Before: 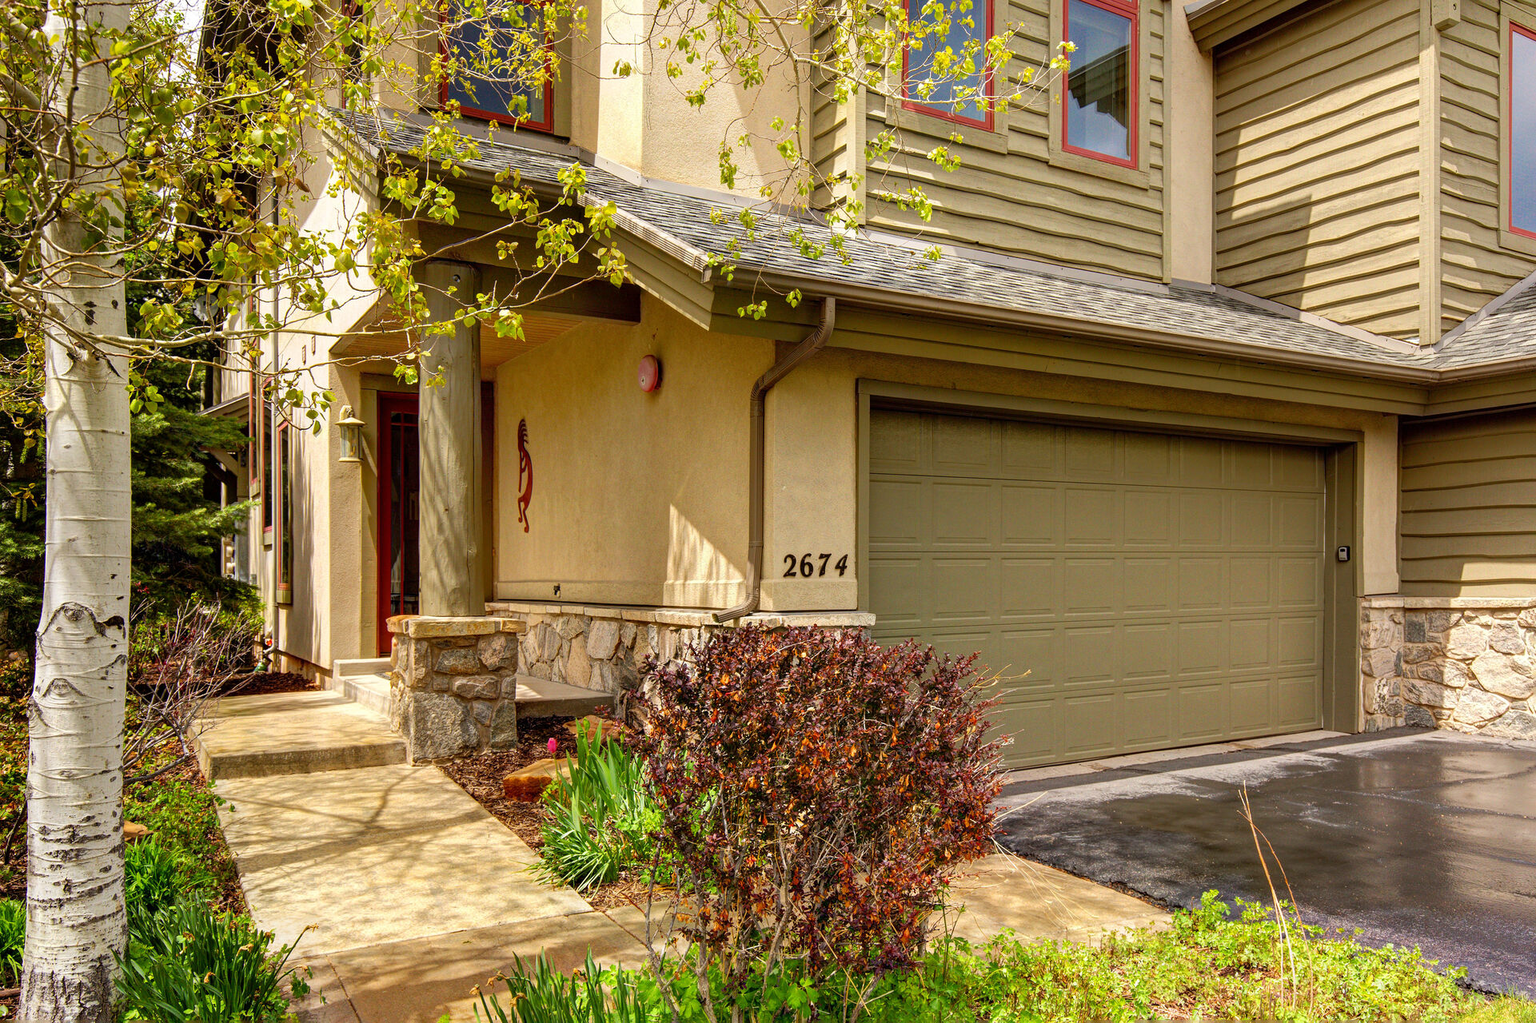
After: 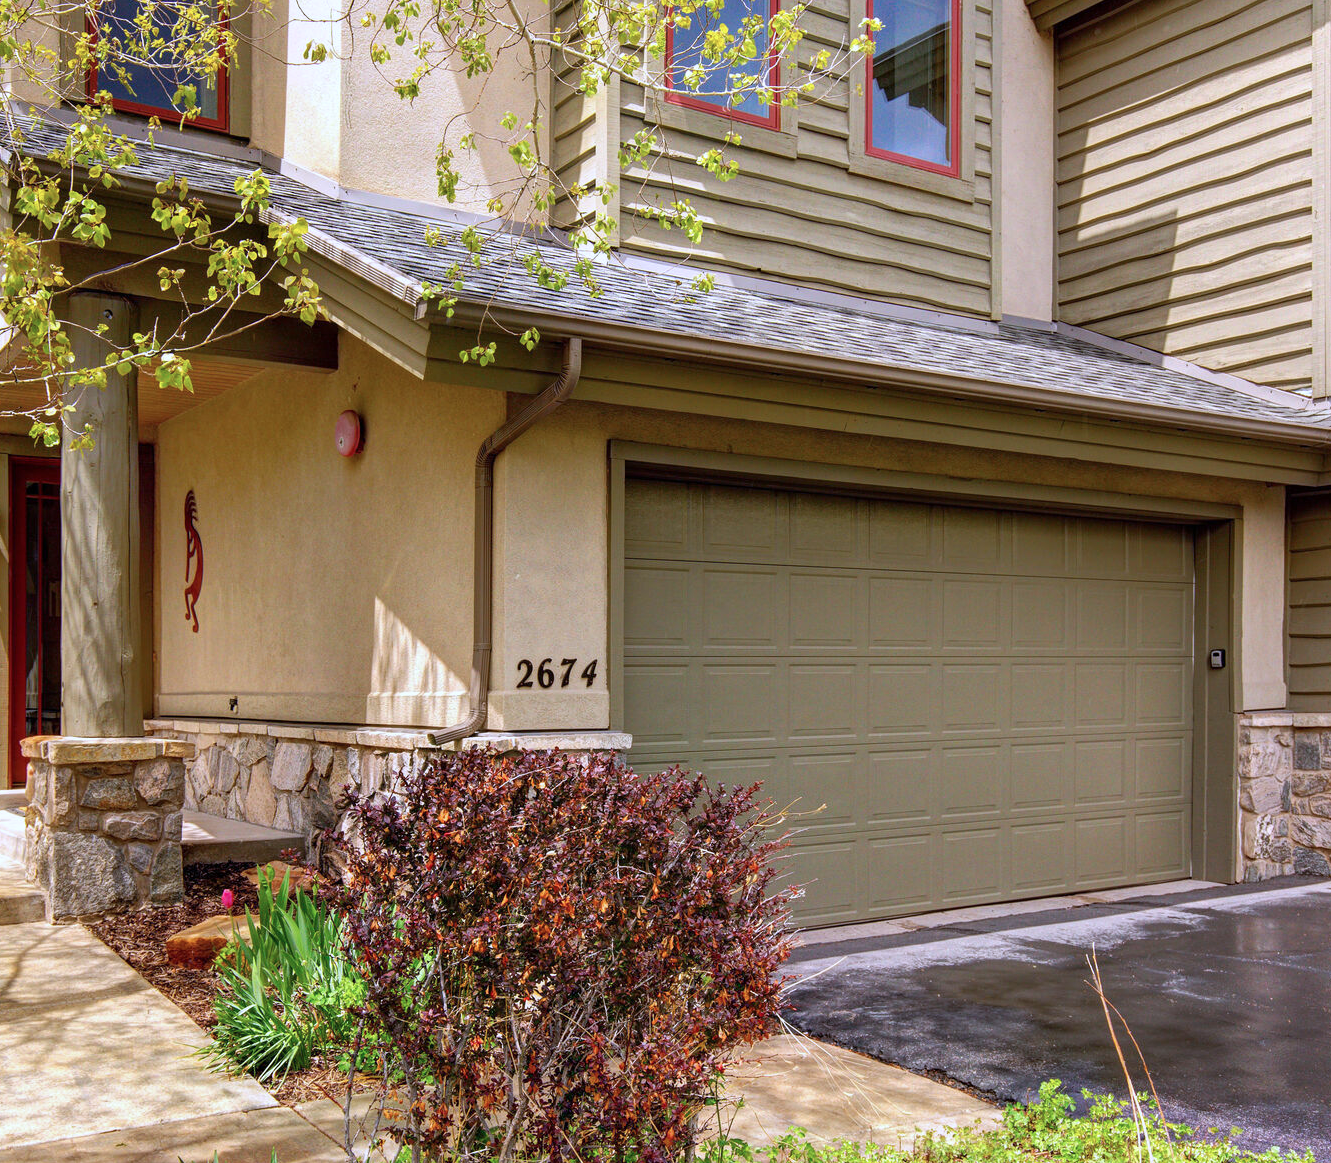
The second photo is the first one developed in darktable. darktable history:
crop and rotate: left 24.123%, top 2.701%, right 6.562%, bottom 6.433%
color calibration: illuminant as shot in camera, x 0.379, y 0.395, temperature 4145.78 K
